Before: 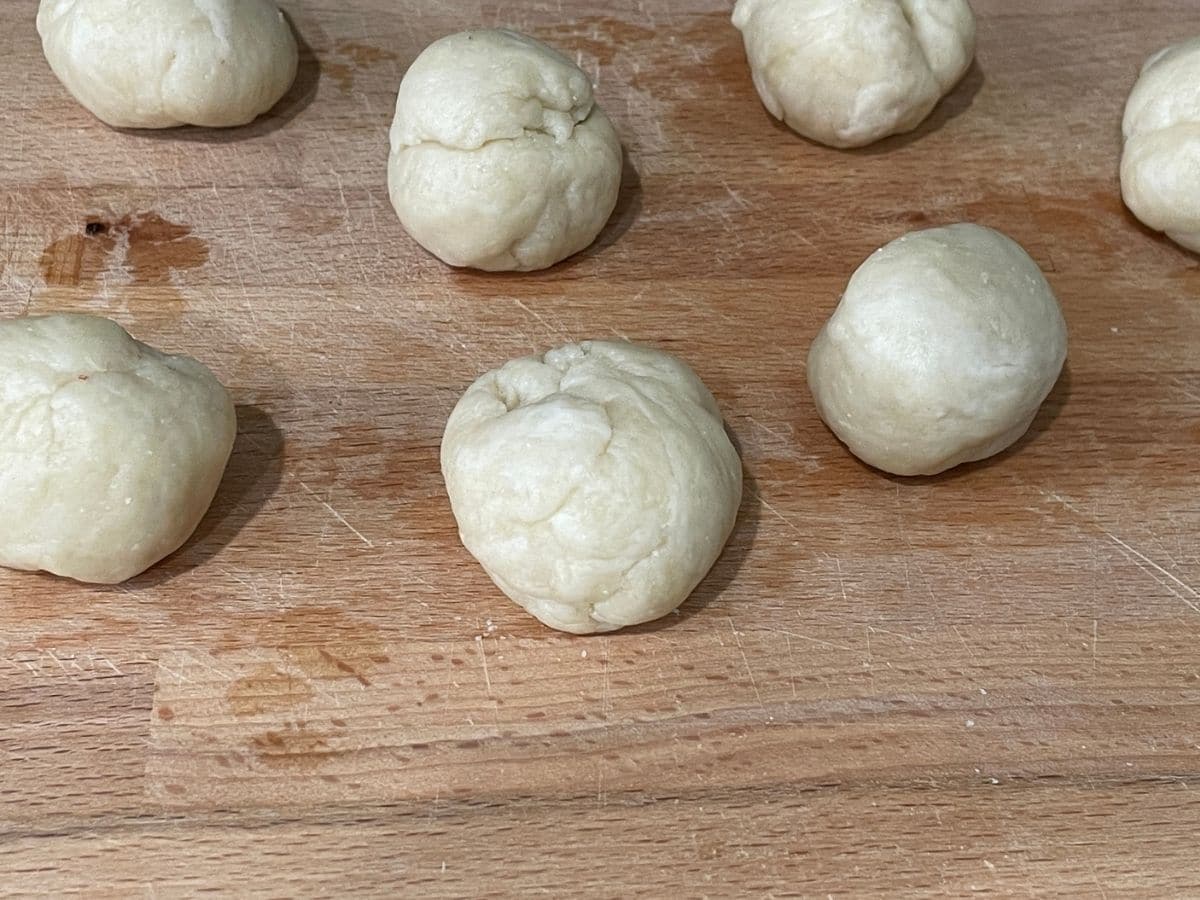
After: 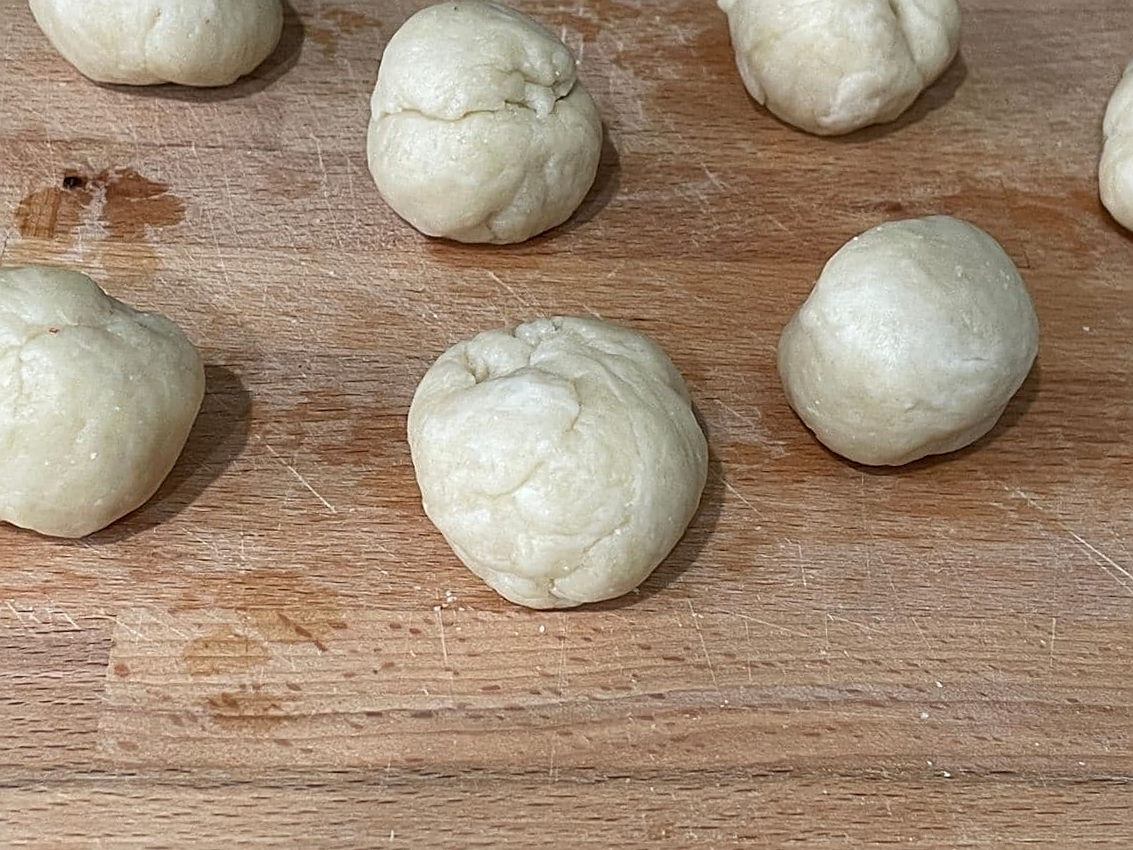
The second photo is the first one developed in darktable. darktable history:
tone equalizer: edges refinement/feathering 500, mask exposure compensation -1.57 EV, preserve details no
sharpen: on, module defaults
crop and rotate: angle -2.55°
